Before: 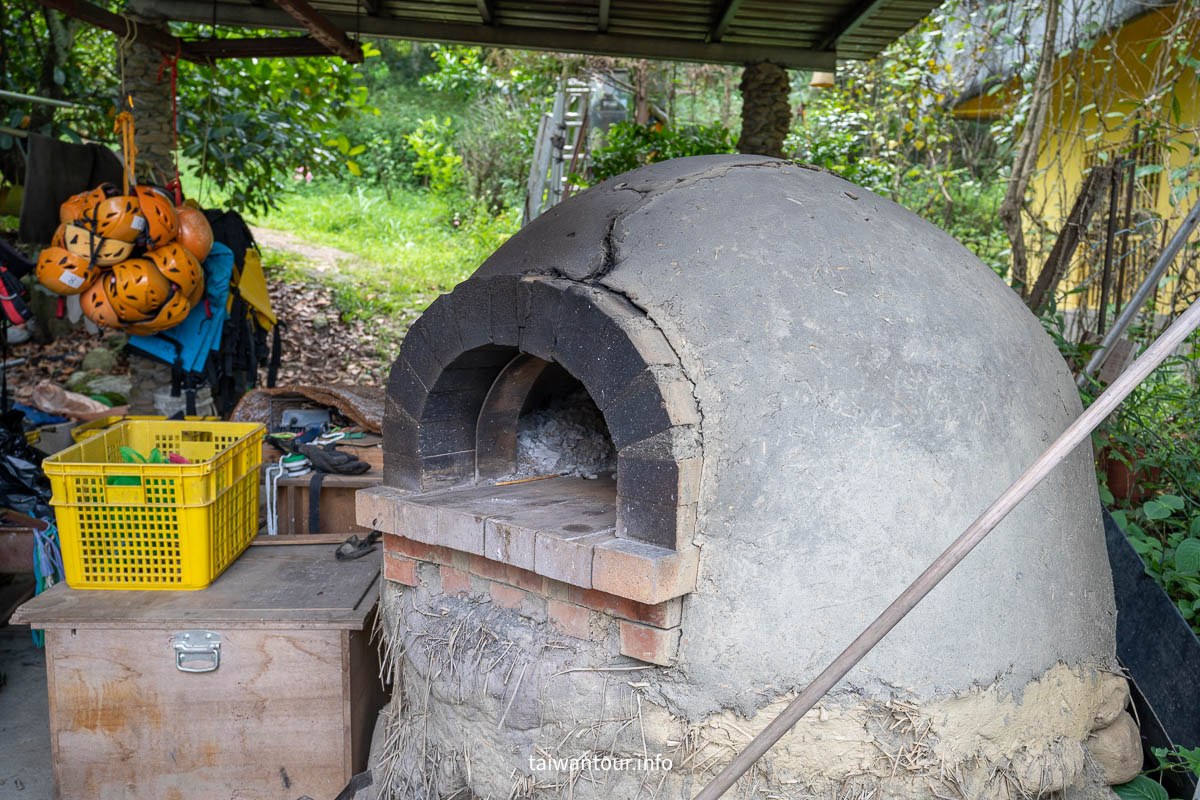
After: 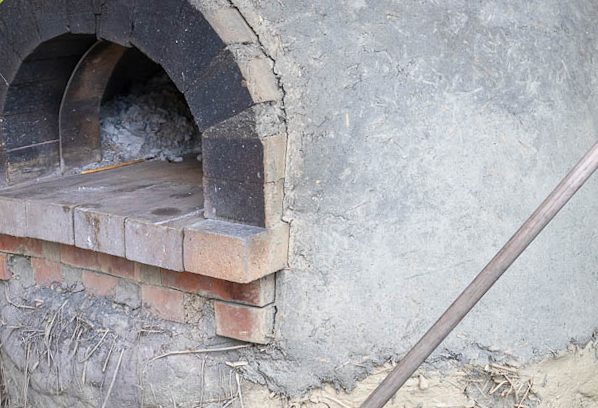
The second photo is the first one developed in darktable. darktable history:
crop: left 34.479%, top 38.822%, right 13.718%, bottom 5.172%
tone equalizer: -8 EV -1.84 EV, -7 EV -1.16 EV, -6 EV -1.62 EV, smoothing diameter 25%, edges refinement/feathering 10, preserve details guided filter
rotate and perspective: rotation -3.52°, crop left 0.036, crop right 0.964, crop top 0.081, crop bottom 0.919
